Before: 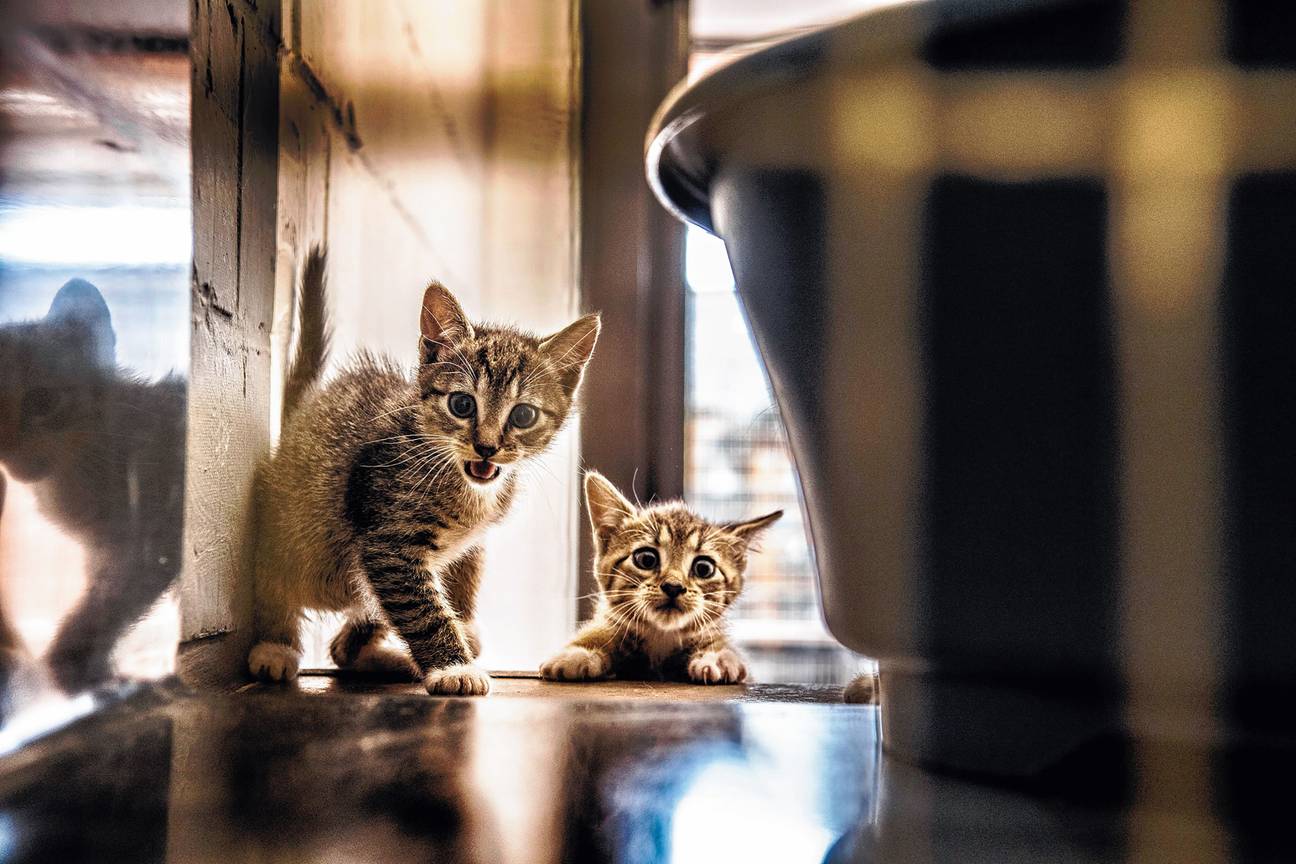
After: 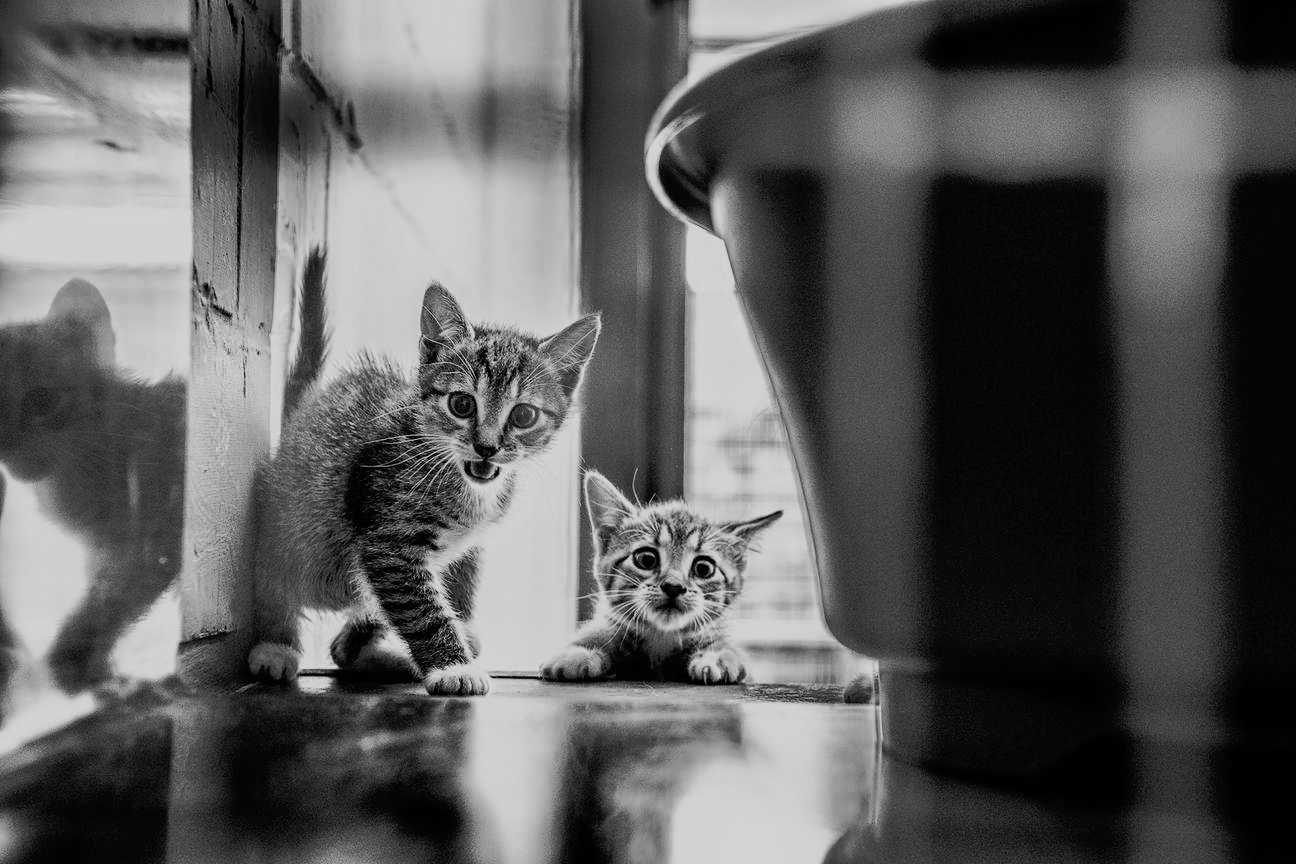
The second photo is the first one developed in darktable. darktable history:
filmic rgb: black relative exposure -16 EV, white relative exposure 4.97 EV, hardness 6.25
color balance: output saturation 120%
color calibration: output R [1.003, 0.027, -0.041, 0], output G [-0.018, 1.043, -0.038, 0], output B [0.071, -0.086, 1.017, 0], illuminant as shot in camera, x 0.359, y 0.362, temperature 4570.54 K
monochrome: on, module defaults
